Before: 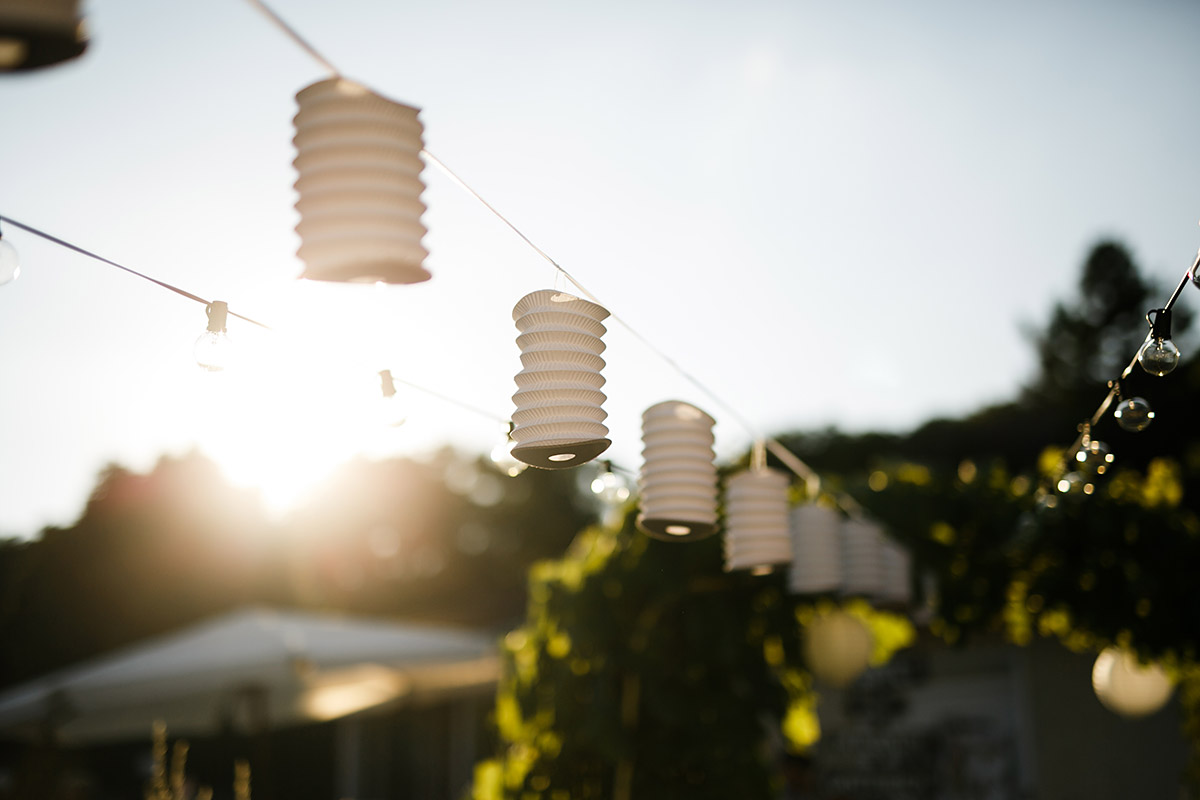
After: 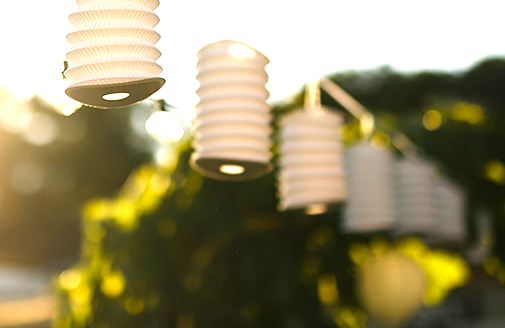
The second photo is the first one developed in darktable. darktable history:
exposure: exposure 1.15 EV, compensate highlight preservation false
crop: left 37.221%, top 45.169%, right 20.63%, bottom 13.777%
contrast brightness saturation: saturation 0.13
